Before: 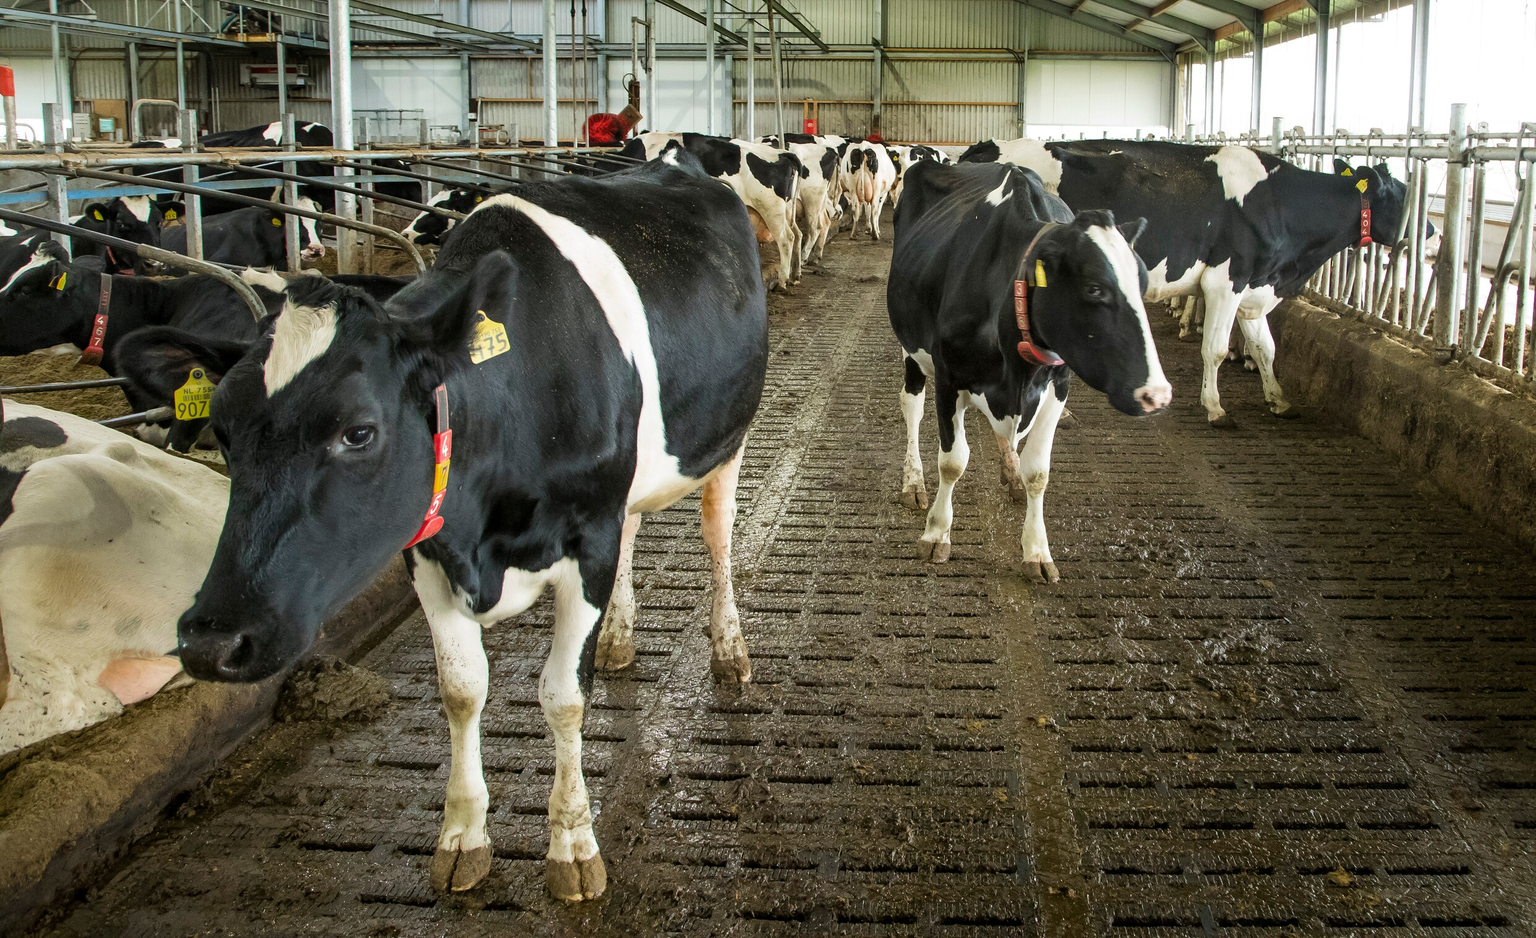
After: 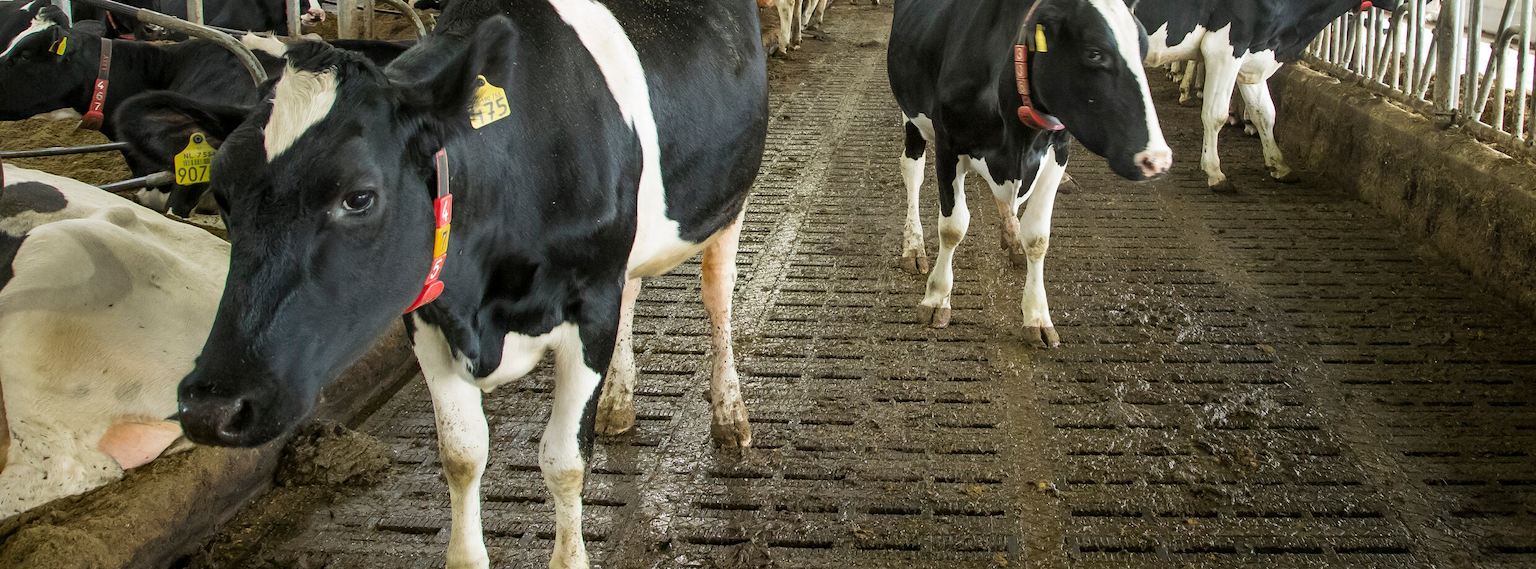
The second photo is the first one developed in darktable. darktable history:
crop and rotate: top 25.149%, bottom 14.059%
